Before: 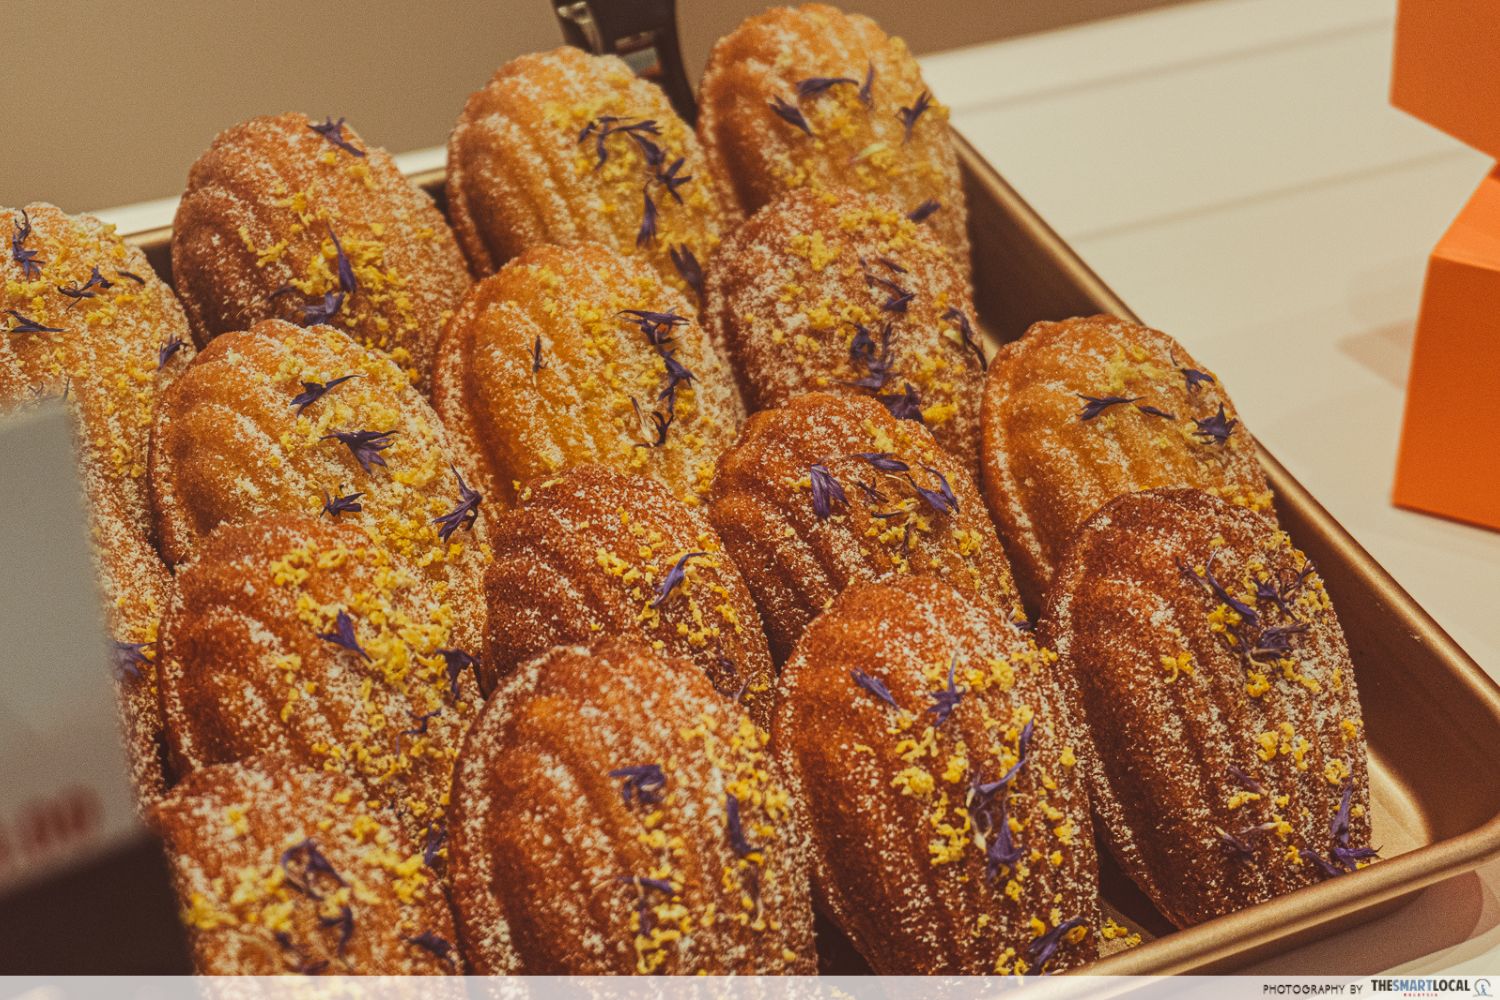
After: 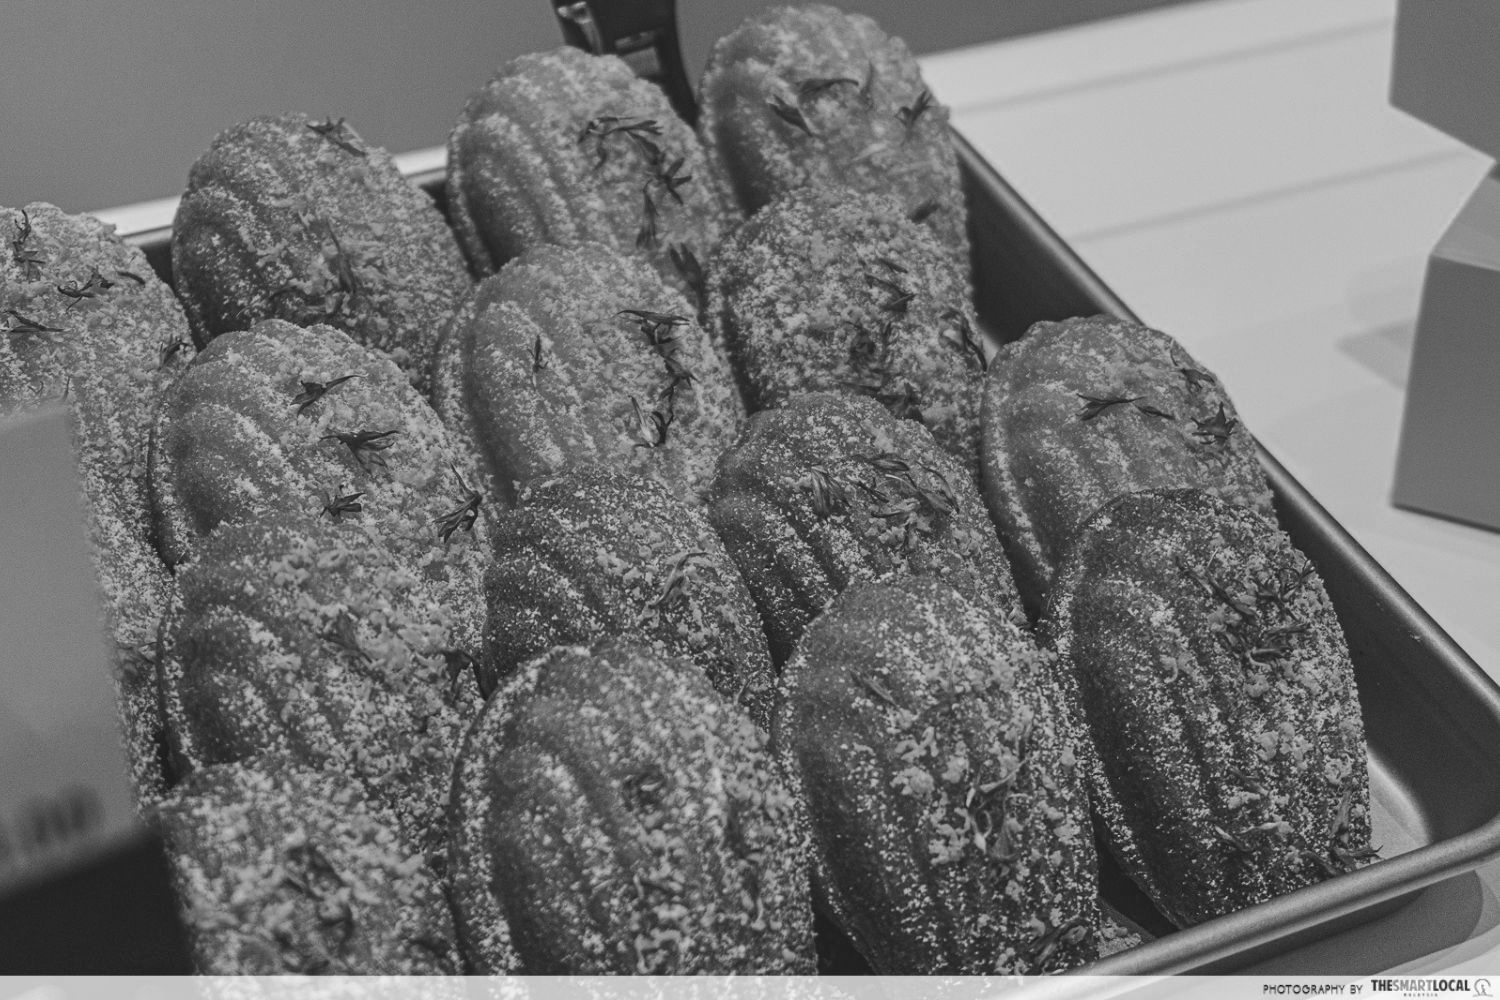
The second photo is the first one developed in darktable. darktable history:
color calibration: output gray [0.253, 0.26, 0.487, 0], gray › normalize channels true, illuminant same as pipeline (D50), adaptation XYZ, x 0.346, y 0.359, gamut compression 0
white balance: red 1.042, blue 1.17
